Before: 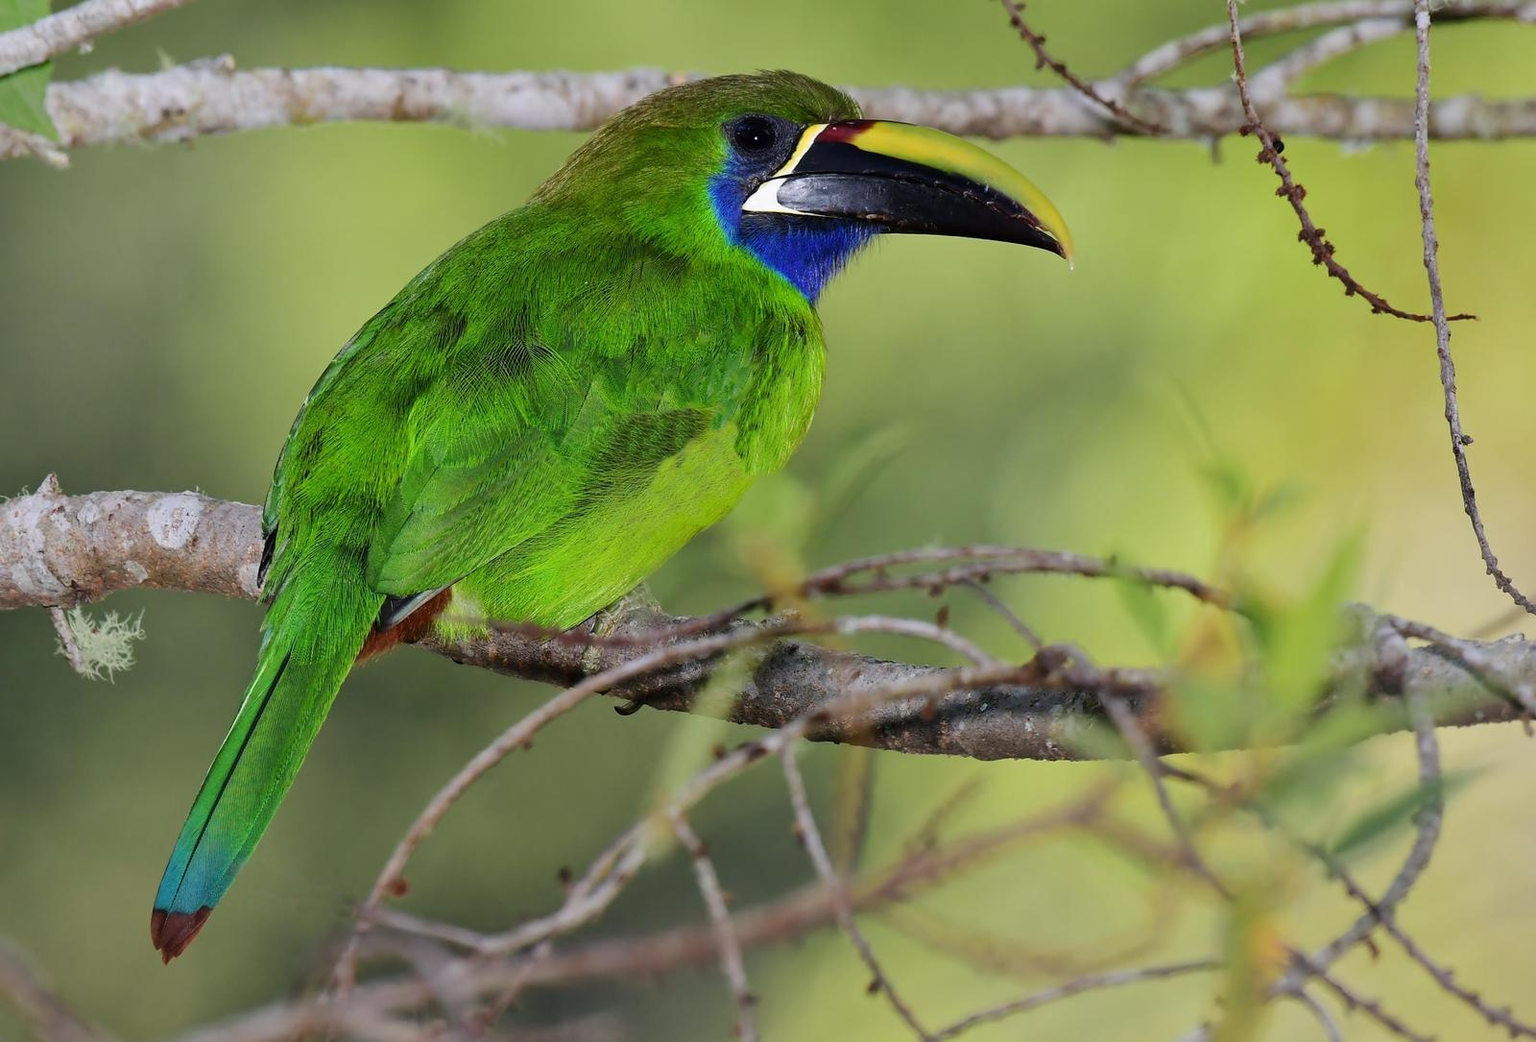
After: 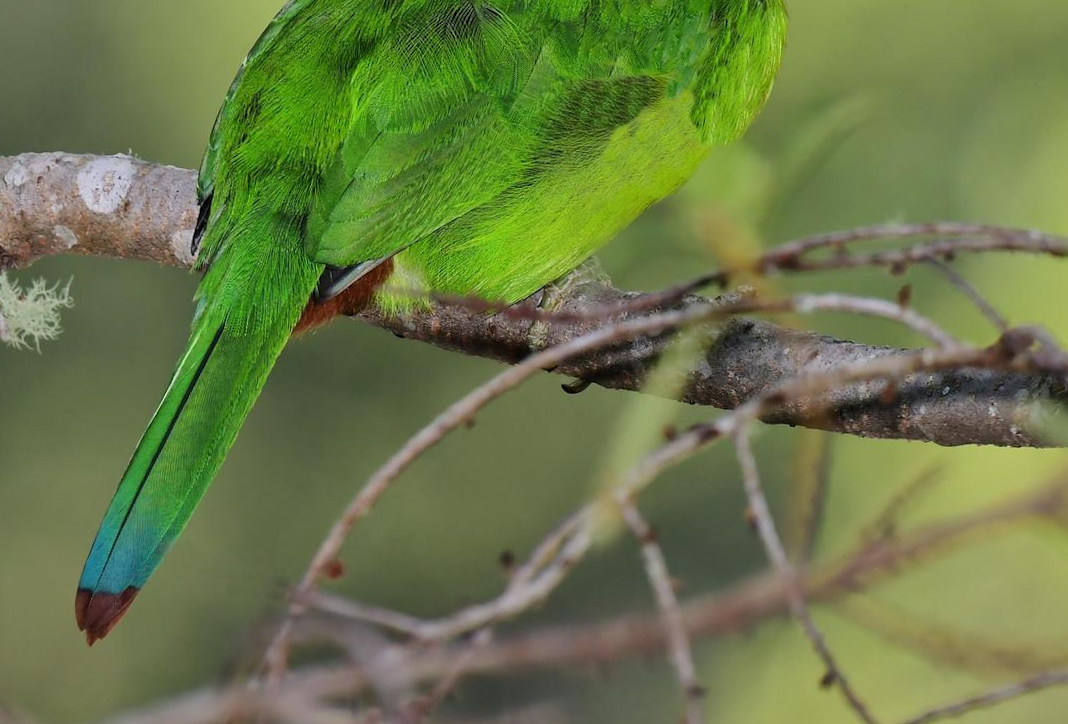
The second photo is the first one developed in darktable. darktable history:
shadows and highlights: radius 108.52, shadows 44.07, highlights -67.8, low approximation 0.01, soften with gaussian
crop and rotate: angle -0.82°, left 3.85%, top 31.828%, right 27.992%
